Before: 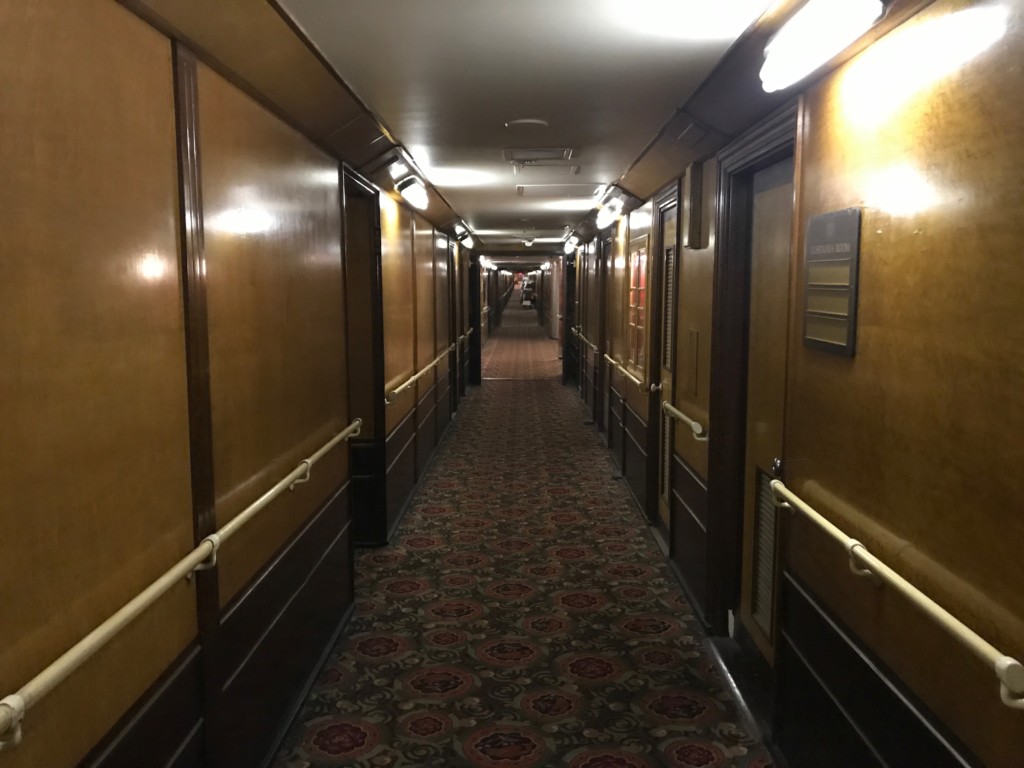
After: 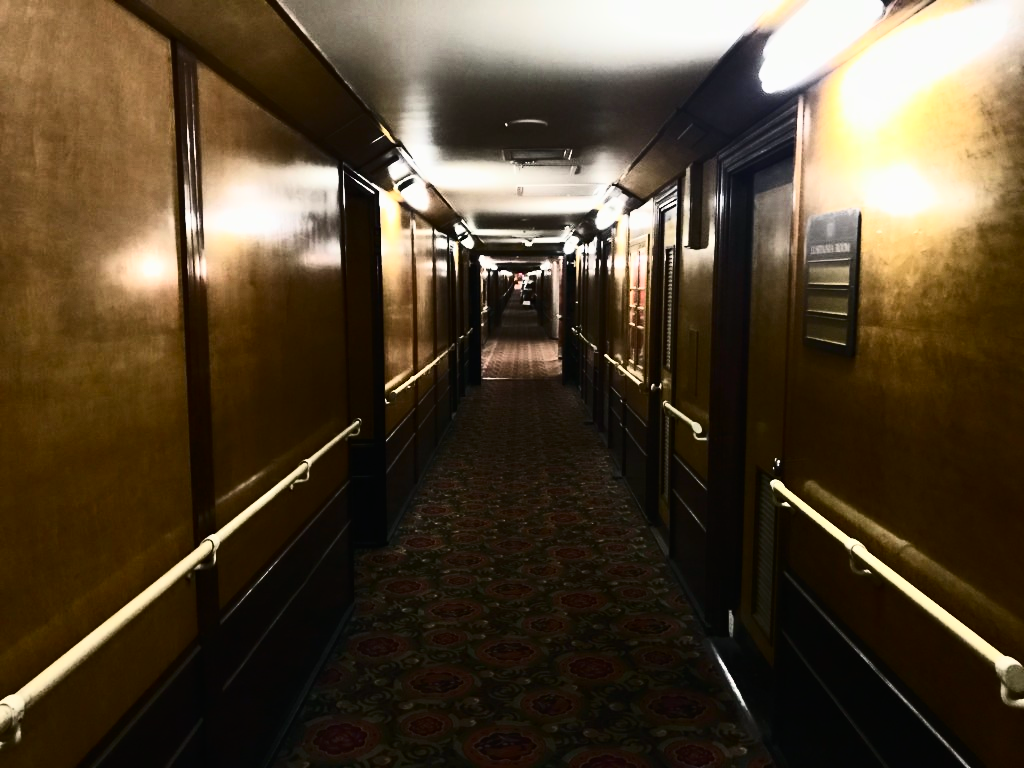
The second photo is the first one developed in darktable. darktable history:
filmic rgb: black relative exposure -7.65 EV, white relative exposure 4.56 EV, hardness 3.61, color science v6 (2022)
shadows and highlights: shadows 25.52, highlights -47.87, soften with gaussian
color balance rgb: shadows lift › chroma 2.037%, shadows lift › hue 247.95°, global offset › luminance 0.5%, perceptual saturation grading › global saturation 0.323%, perceptual brilliance grading › mid-tones 10.773%, perceptual brilliance grading › shadows 15.57%, global vibrance 20%
contrast brightness saturation: contrast 0.929, brightness 0.193
